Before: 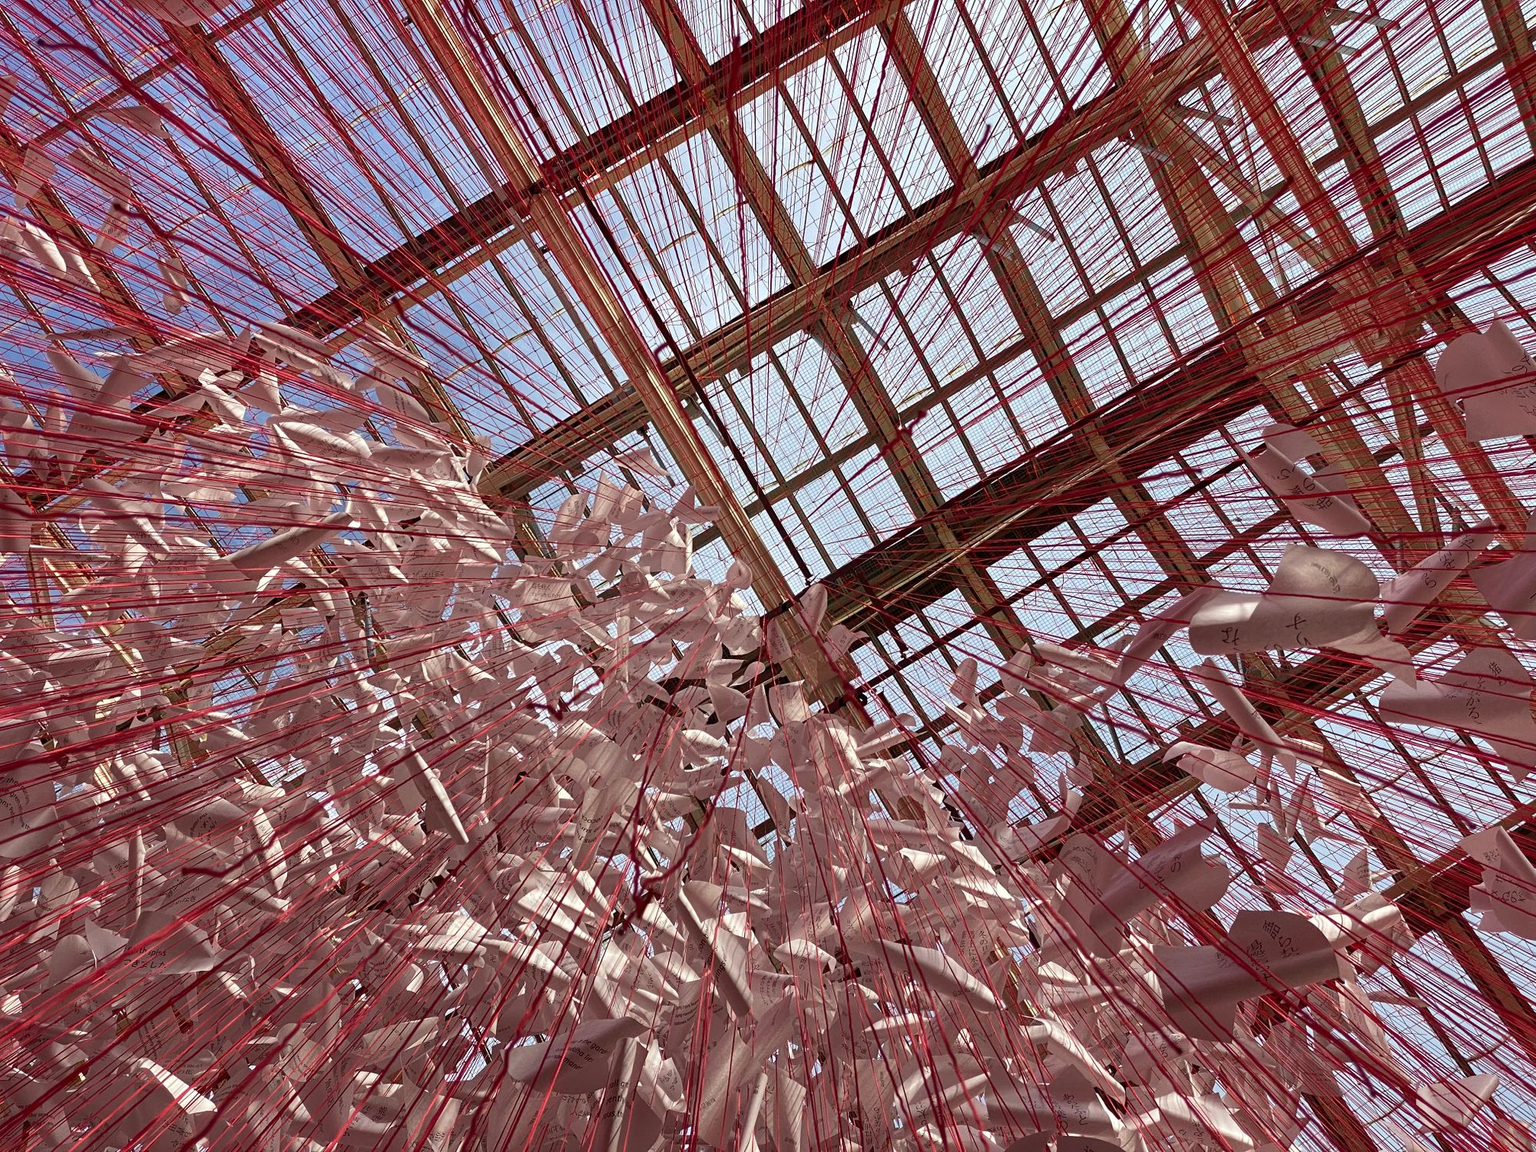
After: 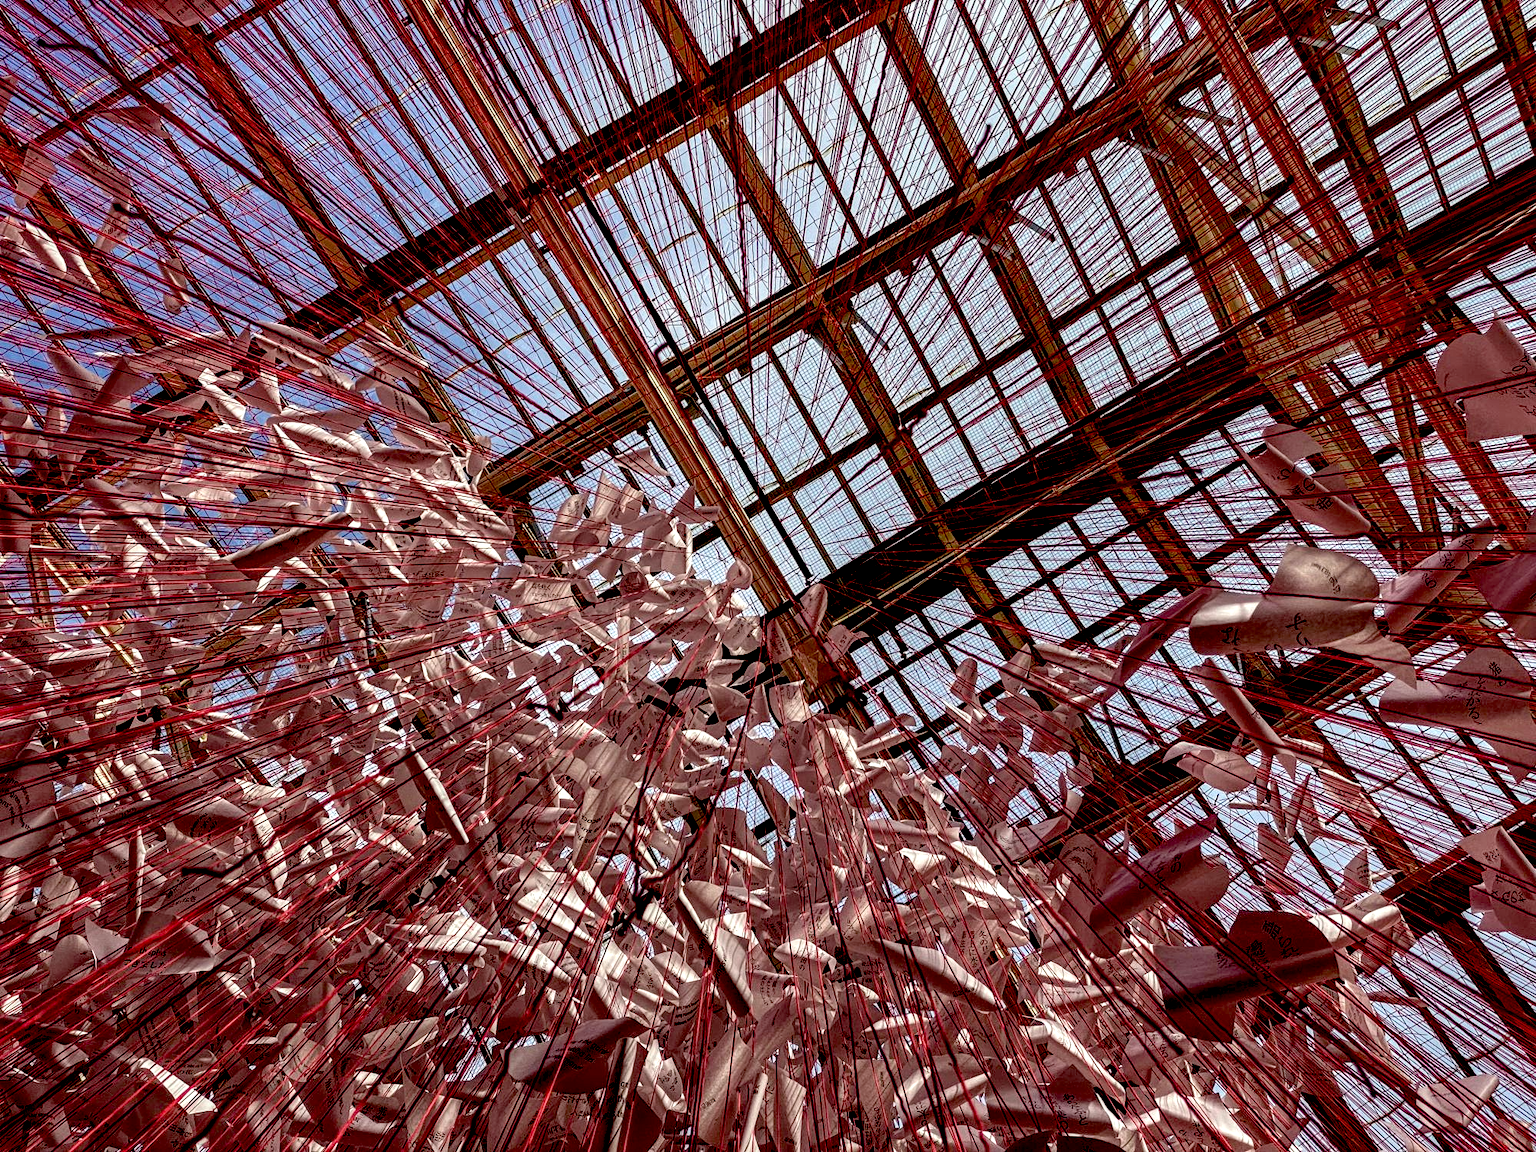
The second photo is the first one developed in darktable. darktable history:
local contrast: detail 160%
exposure: black level correction 0.047, exposure 0.013 EV, compensate highlight preservation false
